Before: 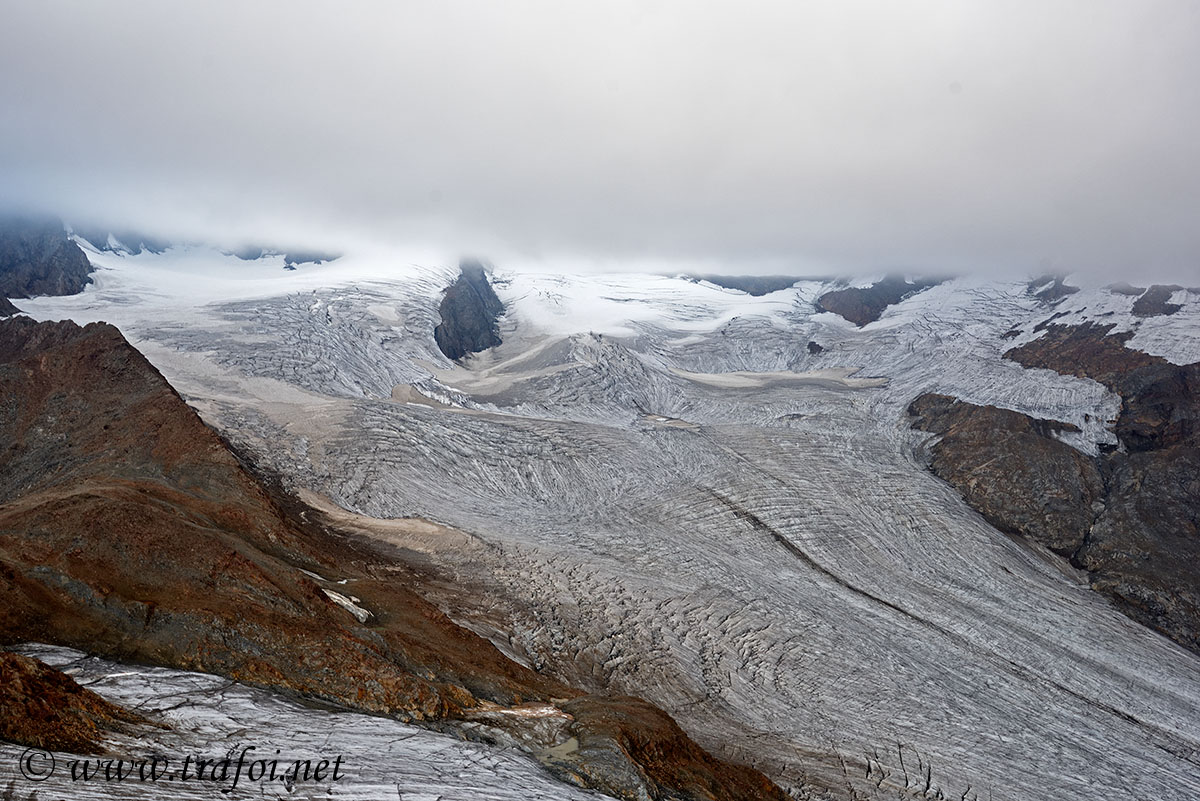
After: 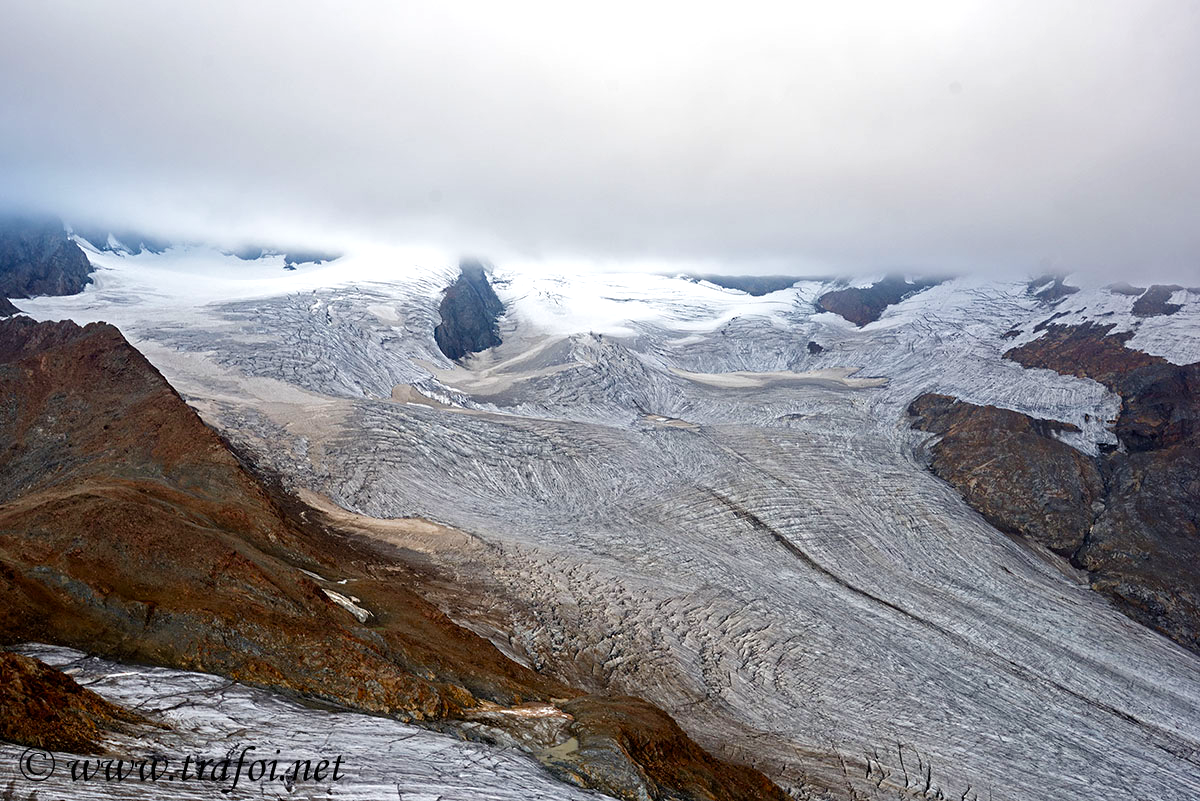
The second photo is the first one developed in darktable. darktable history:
color balance rgb: shadows lift › chroma 1.336%, shadows lift › hue 260.95°, linear chroma grading › shadows -2.807%, linear chroma grading › highlights -3.949%, perceptual saturation grading › global saturation 15.71%, perceptual saturation grading › highlights -18.998%, perceptual saturation grading › shadows 19.755%, perceptual brilliance grading › highlights 7.874%, perceptual brilliance grading › mid-tones 4.121%, perceptual brilliance grading › shadows 1.87%
velvia: strength 21.86%
